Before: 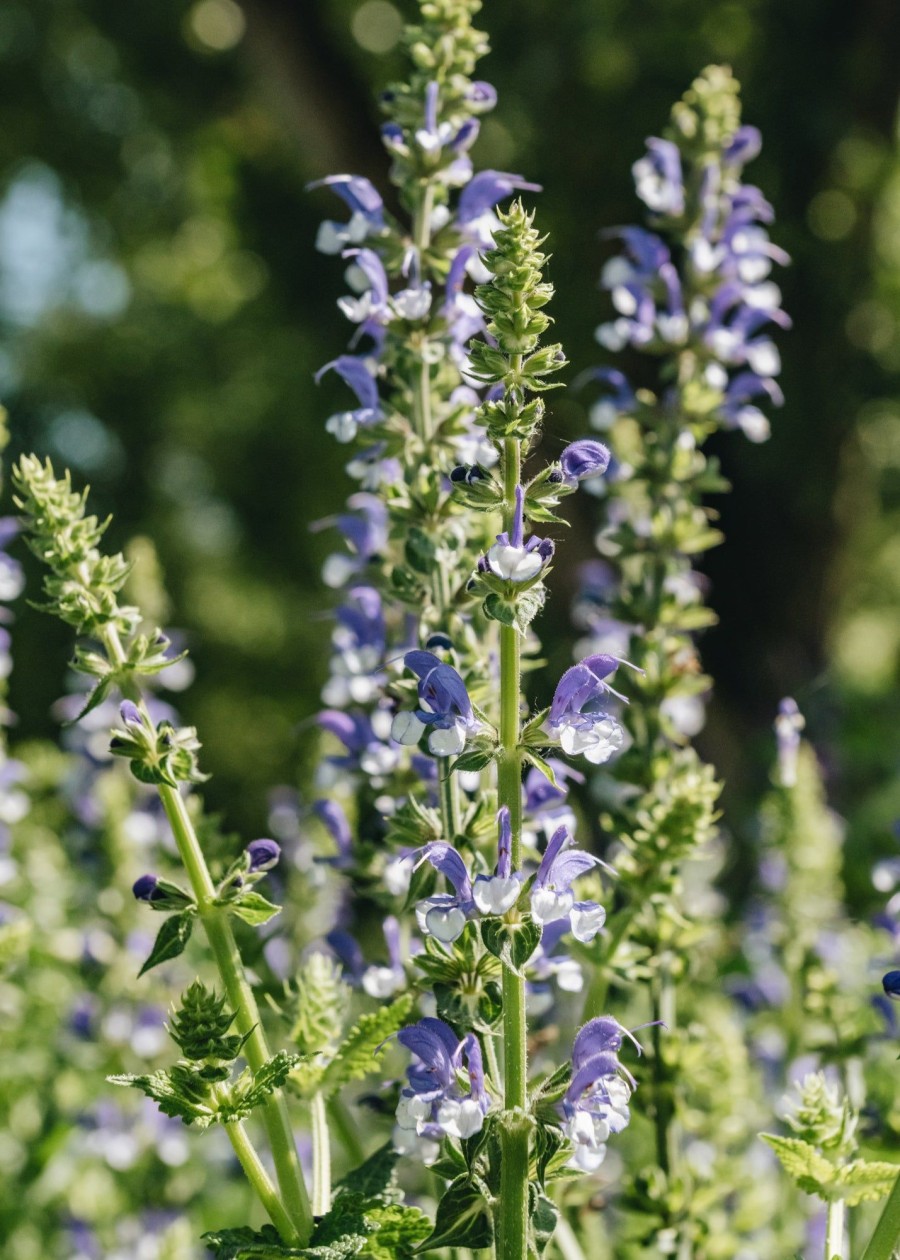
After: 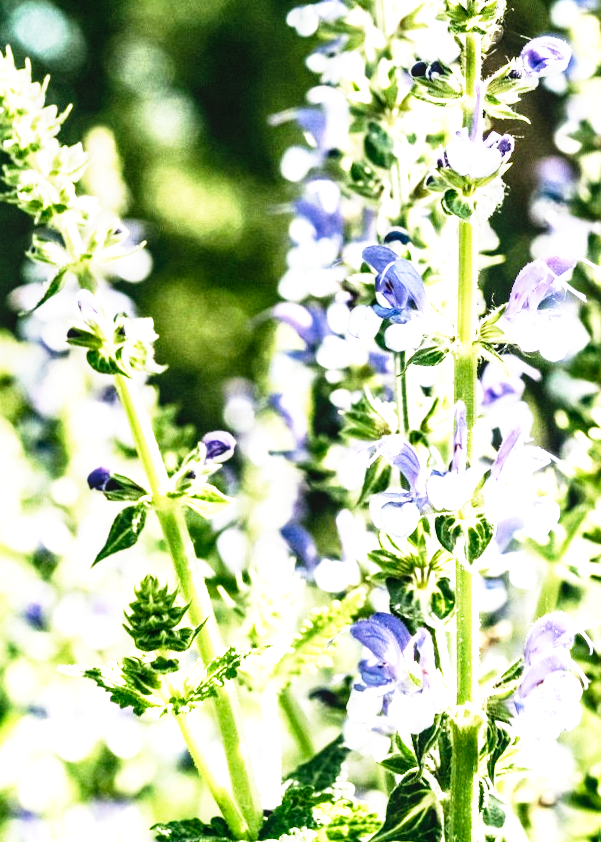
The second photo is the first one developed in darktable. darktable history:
crop and rotate: angle -0.82°, left 3.85%, top 31.828%, right 27.992%
base curve: curves: ch0 [(0, 0) (0.012, 0.01) (0.073, 0.168) (0.31, 0.711) (0.645, 0.957) (1, 1)], preserve colors none
exposure: black level correction 0, exposure 0.7 EV, compensate exposure bias true, compensate highlight preservation false
tone equalizer: -8 EV -1.08 EV, -7 EV -1.01 EV, -6 EV -0.867 EV, -5 EV -0.578 EV, -3 EV 0.578 EV, -2 EV 0.867 EV, -1 EV 1.01 EV, +0 EV 1.08 EV, edges refinement/feathering 500, mask exposure compensation -1.57 EV, preserve details no
local contrast: on, module defaults
